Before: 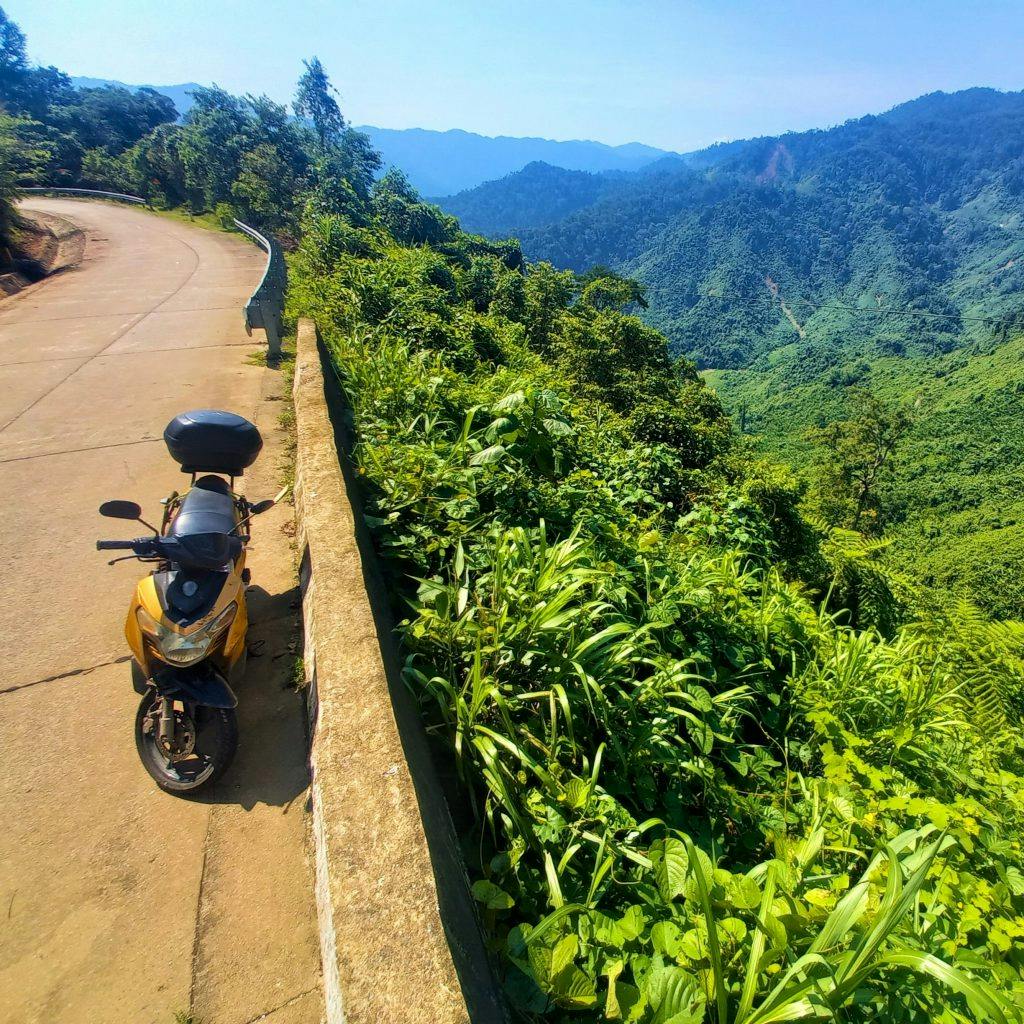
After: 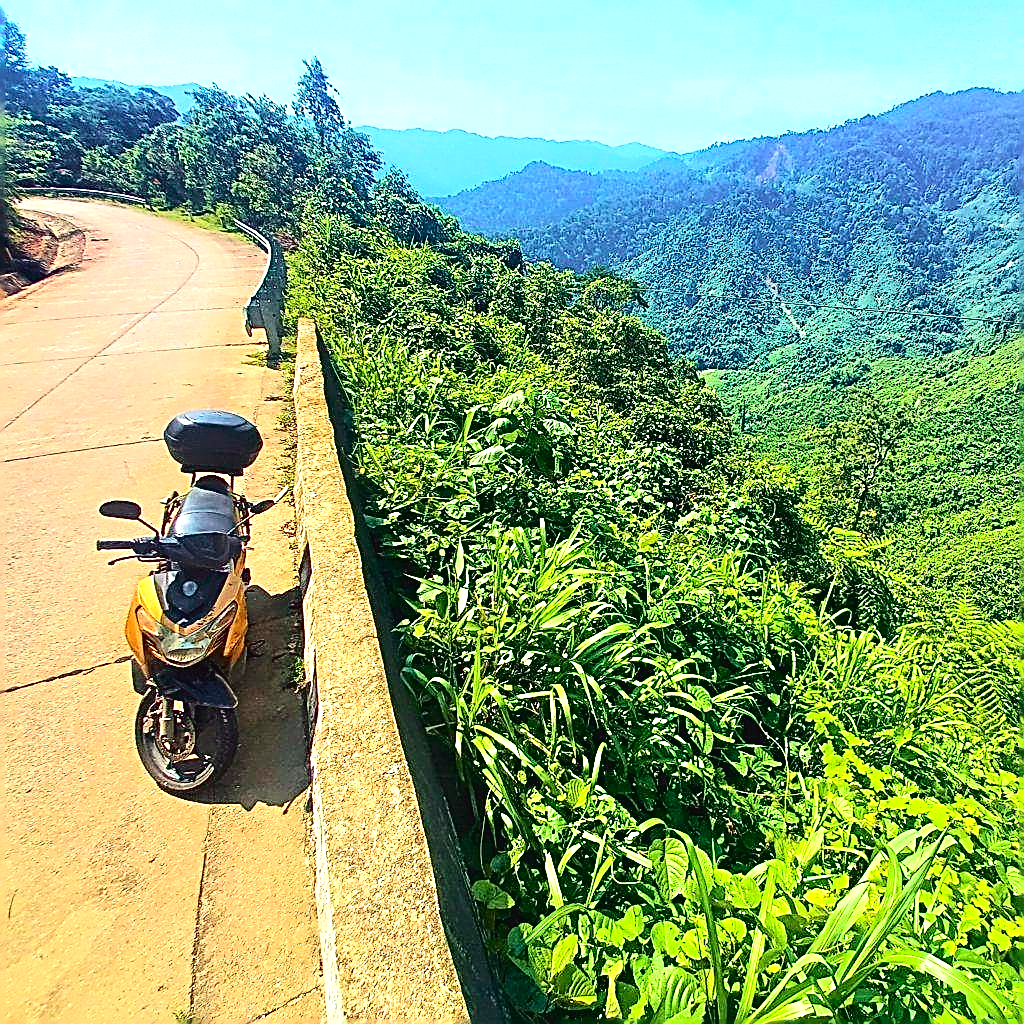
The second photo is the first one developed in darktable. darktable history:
white balance: red 0.978, blue 0.999
color correction: highlights a* -2.68, highlights b* 2.57
sharpen: amount 2
exposure: black level correction 0, exposure 0.9 EV, compensate highlight preservation false
tone curve: curves: ch0 [(0, 0.025) (0.15, 0.143) (0.452, 0.486) (0.751, 0.788) (1, 0.961)]; ch1 [(0, 0) (0.43, 0.408) (0.476, 0.469) (0.497, 0.507) (0.546, 0.571) (0.566, 0.607) (0.62, 0.657) (1, 1)]; ch2 [(0, 0) (0.386, 0.397) (0.505, 0.498) (0.547, 0.546) (0.579, 0.58) (1, 1)], color space Lab, independent channels, preserve colors none
